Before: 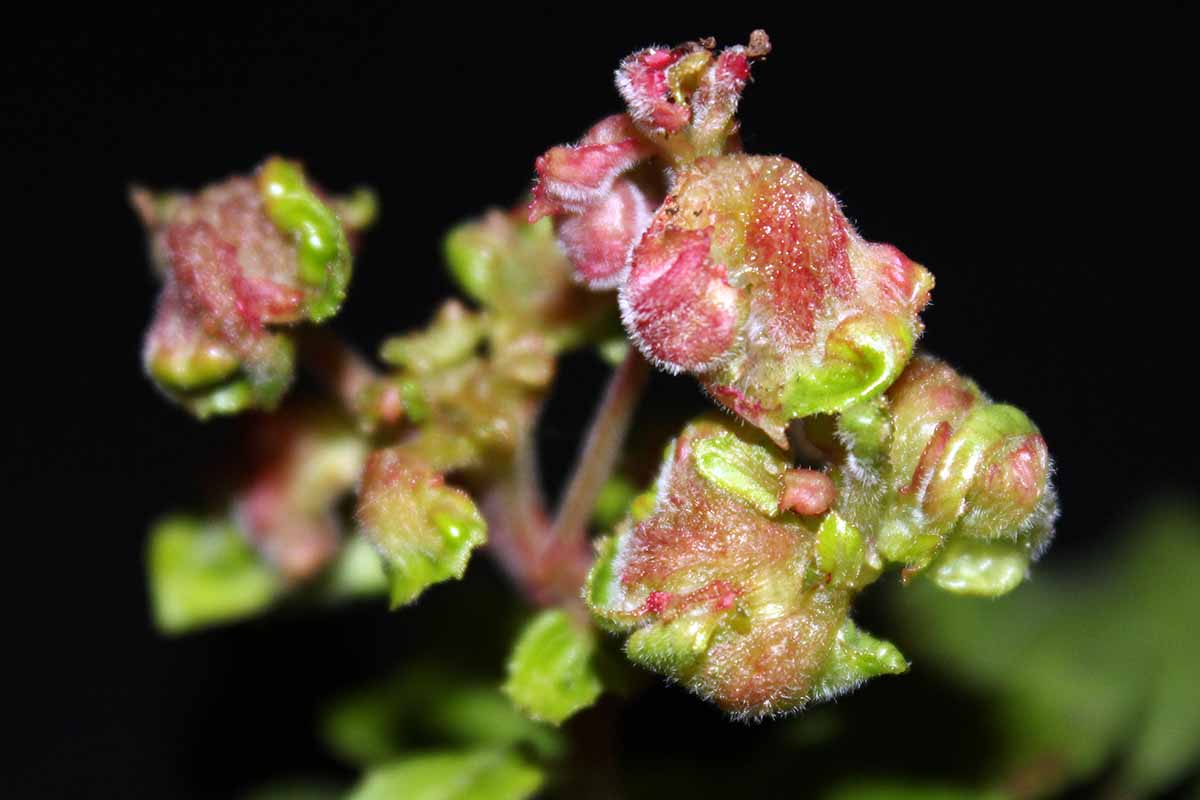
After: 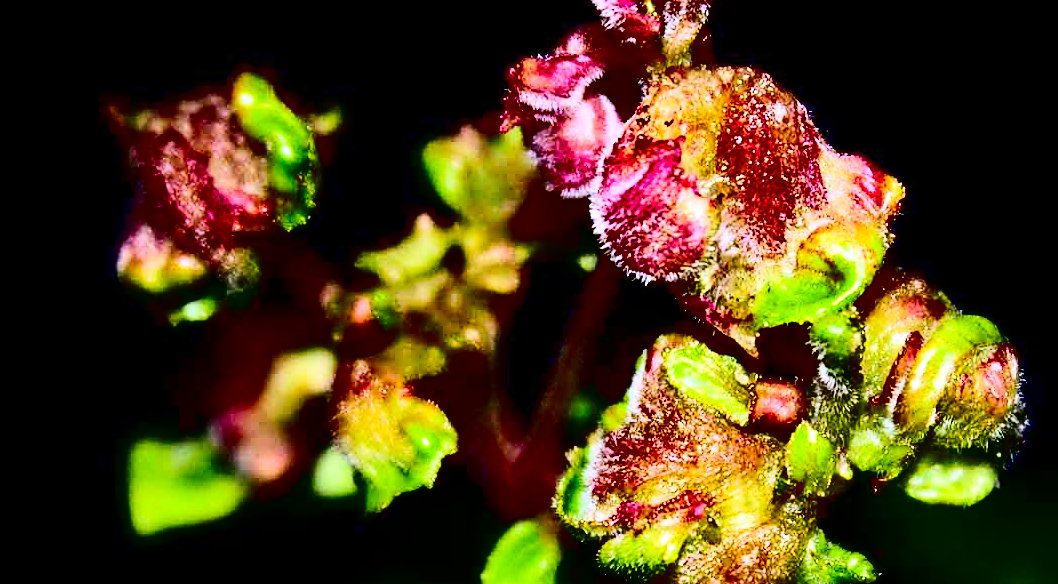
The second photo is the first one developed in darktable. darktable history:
contrast brightness saturation: contrast 0.779, brightness -0.985, saturation 0.983
crop and rotate: left 2.452%, top 11.271%, right 9.323%, bottom 15.608%
sharpen: amount 0.499
